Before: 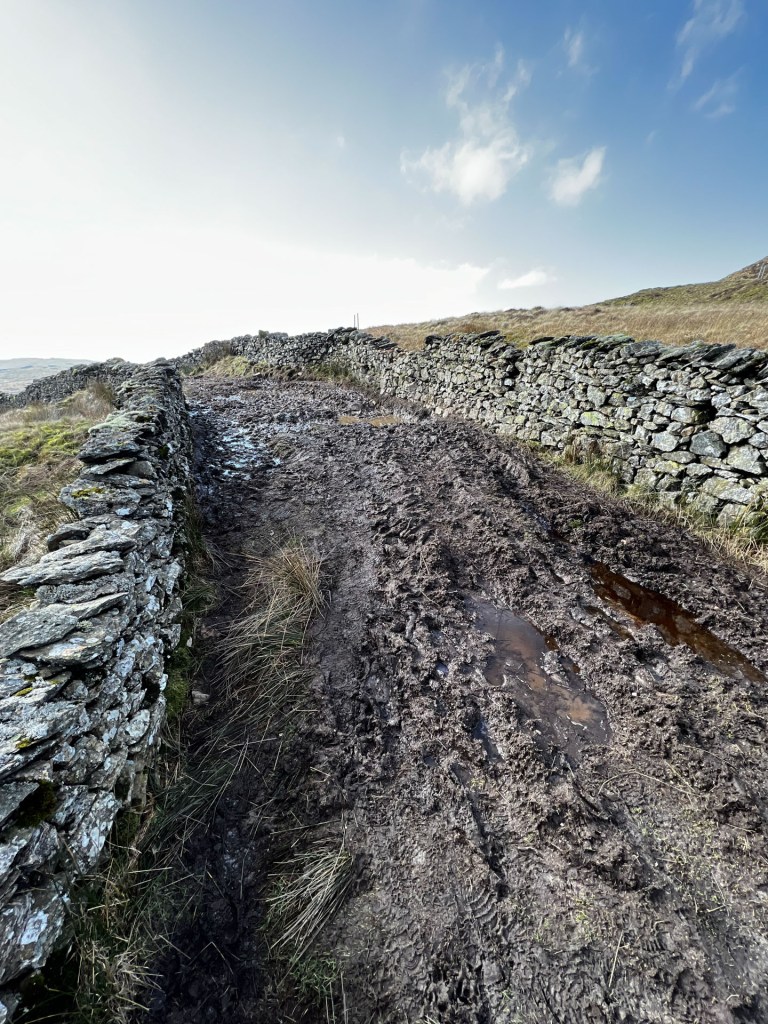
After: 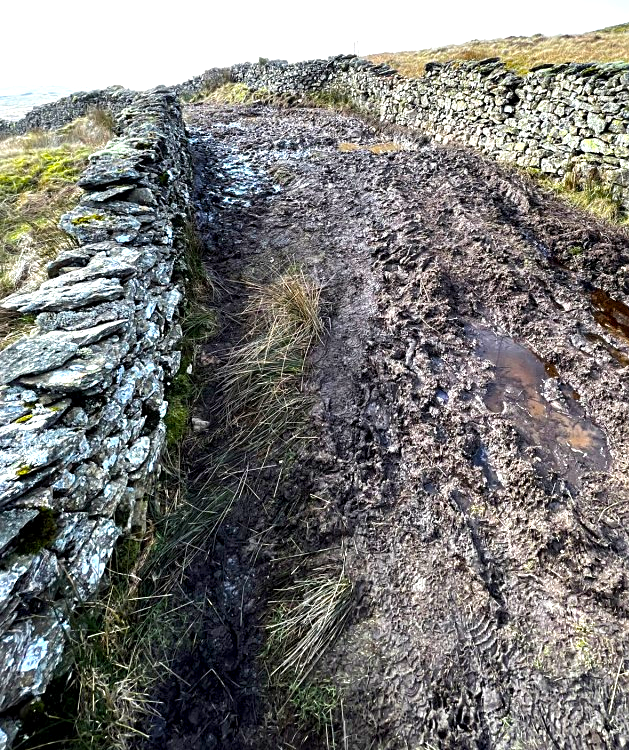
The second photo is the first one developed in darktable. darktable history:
sharpen: amount 0.205
crop: top 26.708%, right 18.048%
local contrast: highlights 107%, shadows 101%, detail 120%, midtone range 0.2
color balance rgb: power › hue 74.54°, linear chroma grading › global chroma 14.868%, perceptual saturation grading › global saturation 25.61%, perceptual brilliance grading › global brilliance 3.185%, global vibrance 14.721%
exposure: exposure 0.609 EV, compensate exposure bias true, compensate highlight preservation false
